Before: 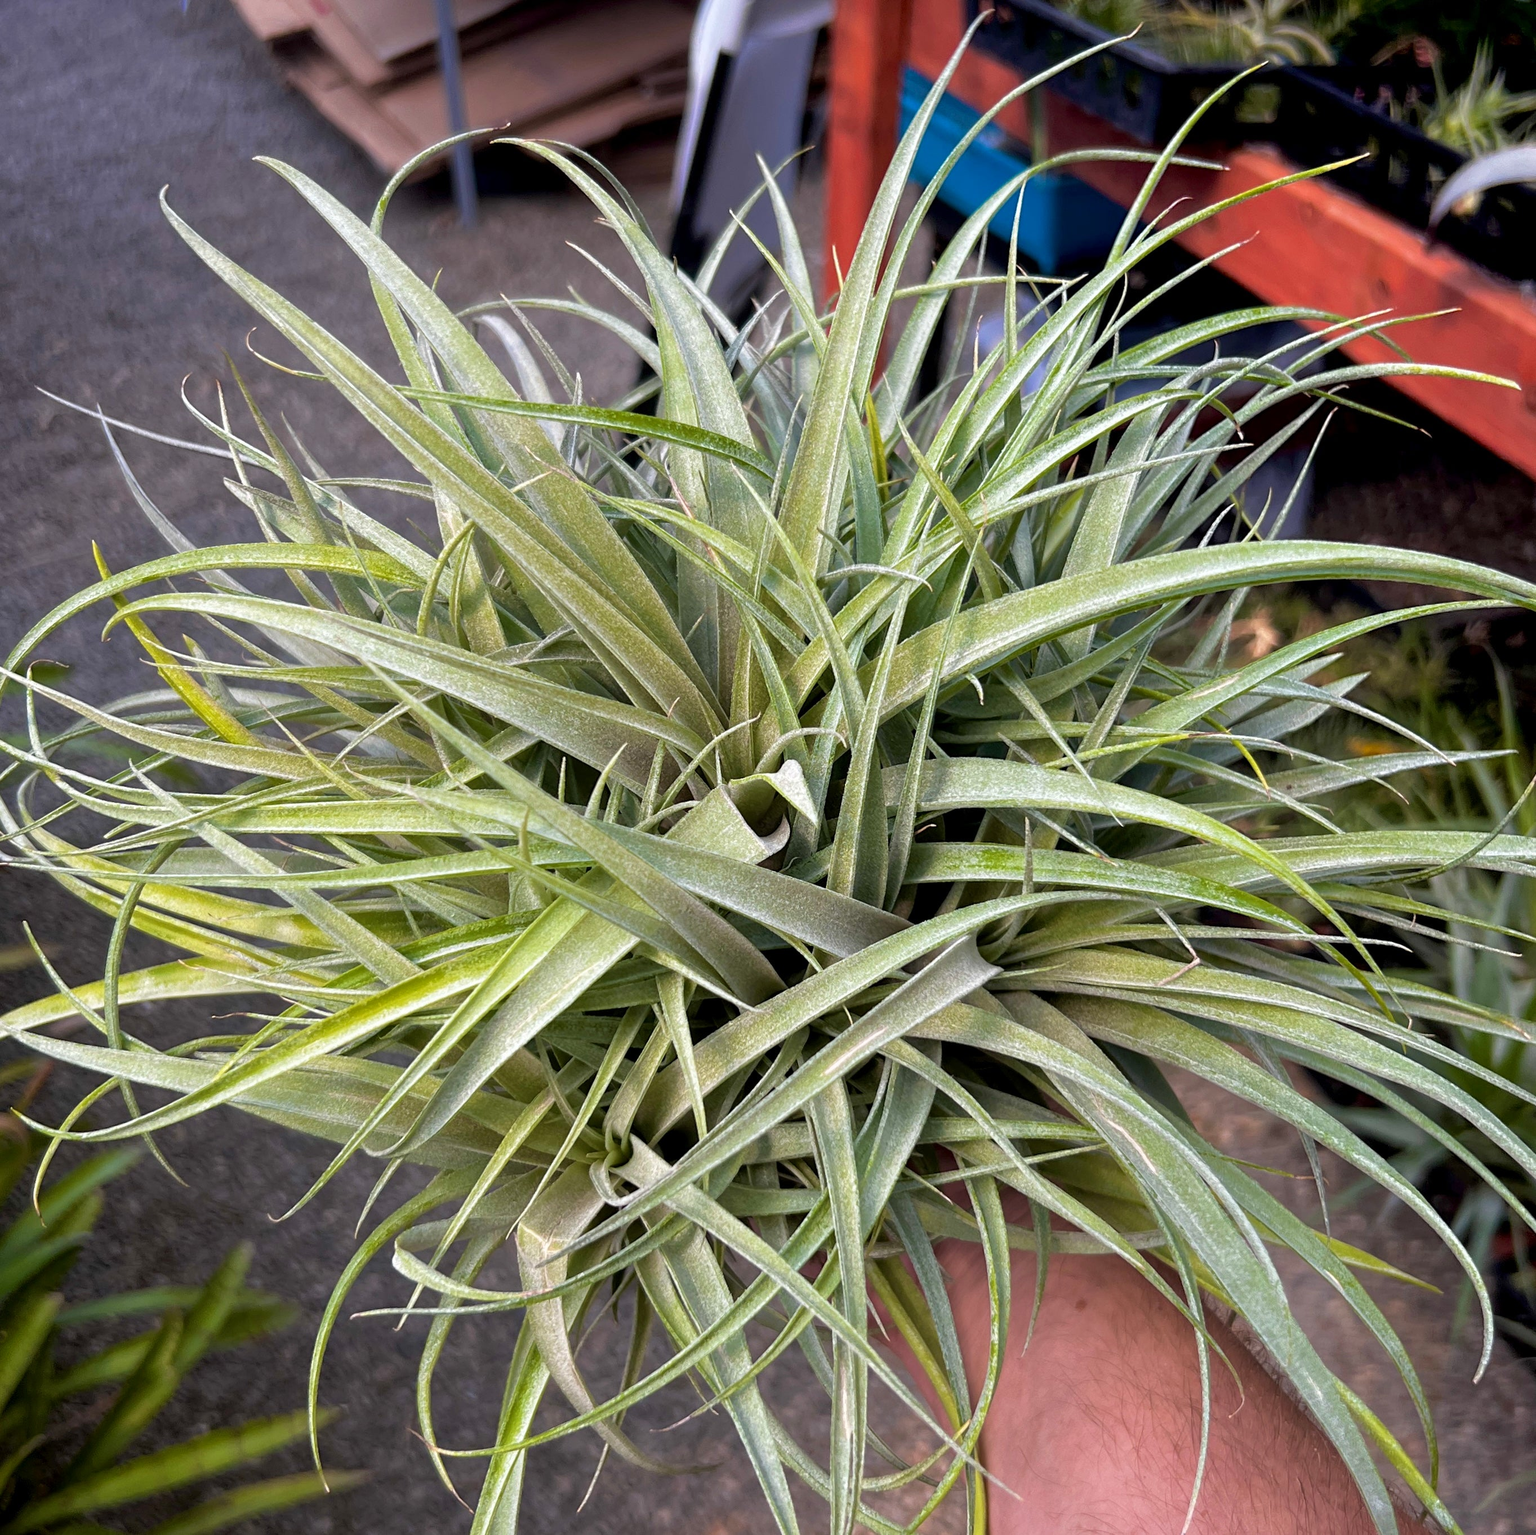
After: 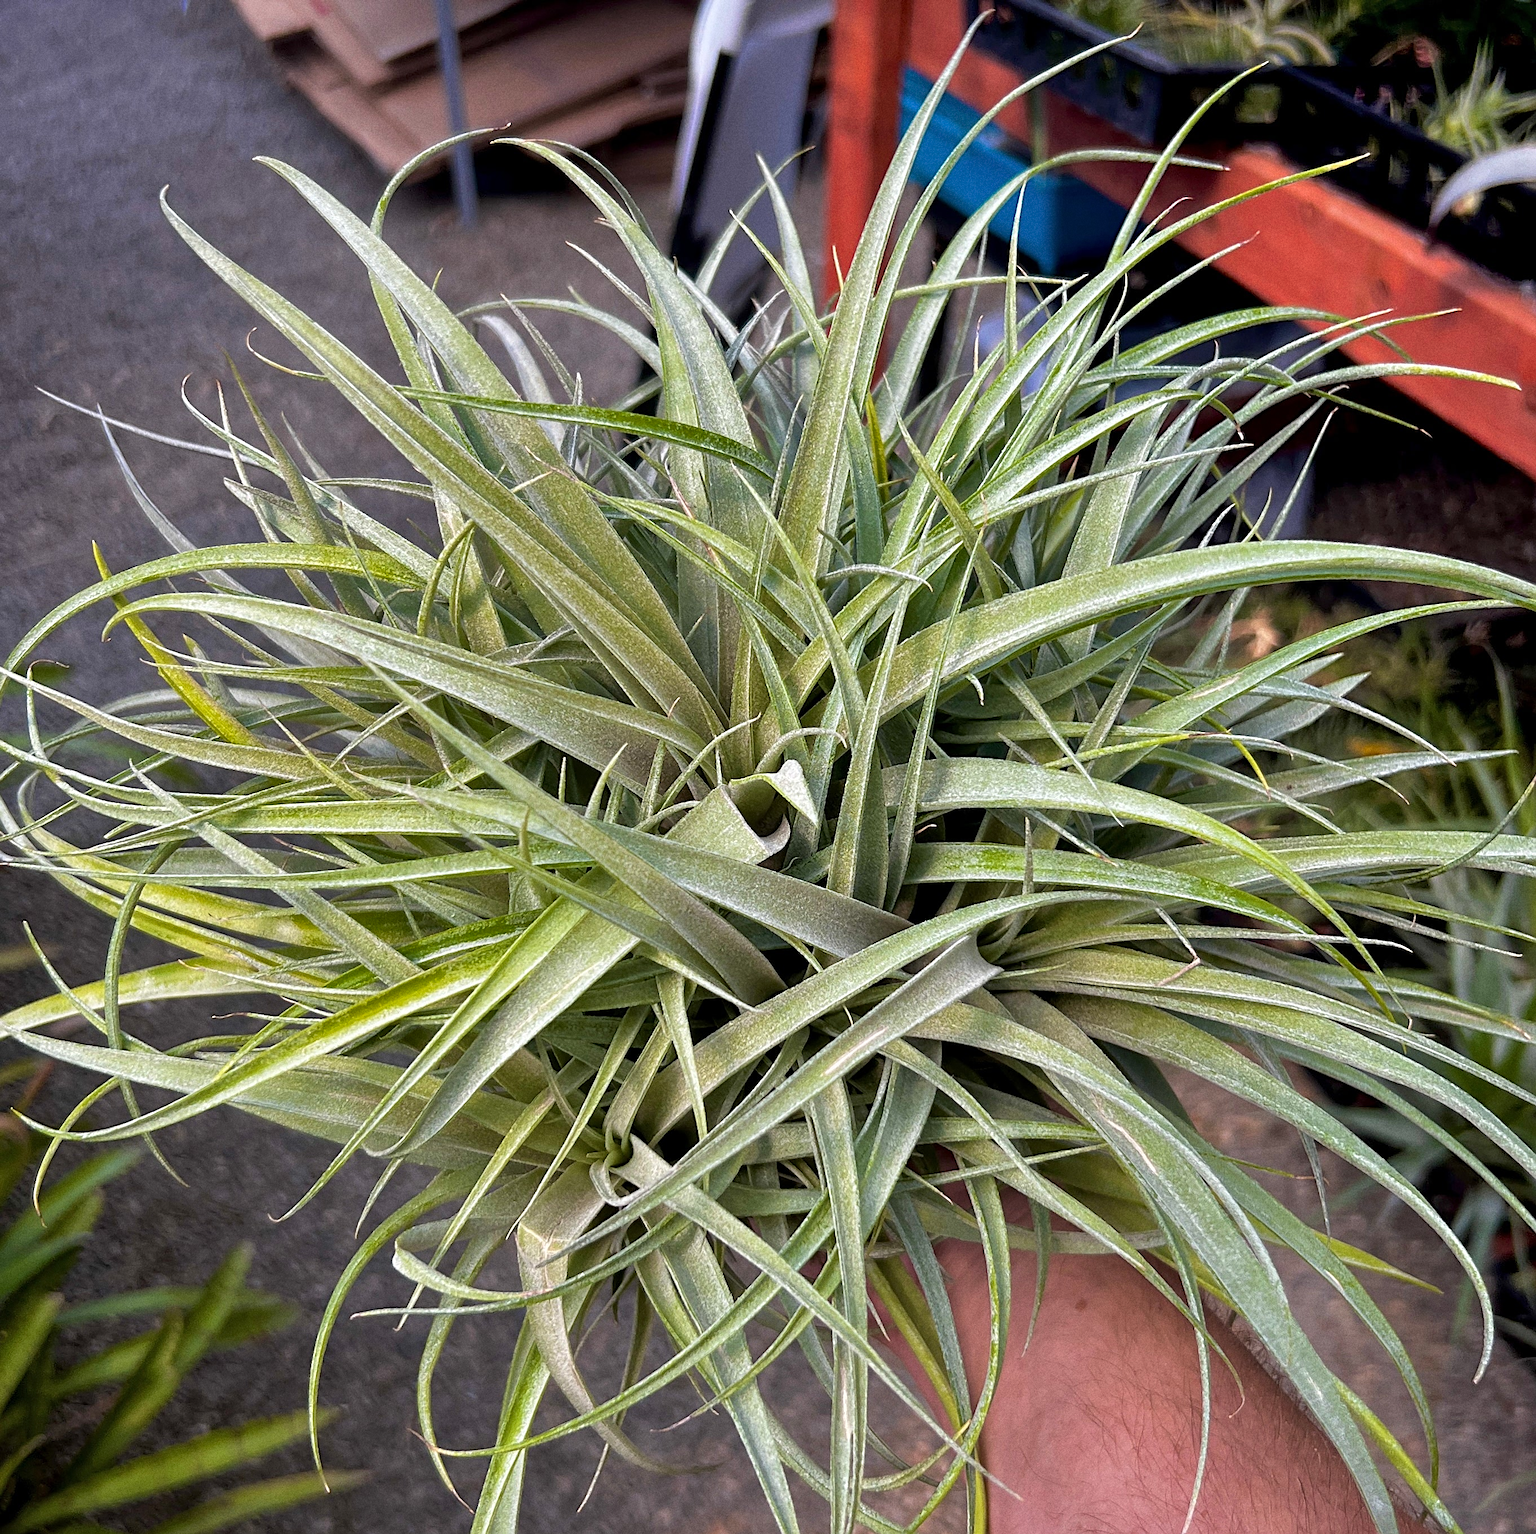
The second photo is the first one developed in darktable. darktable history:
grain: coarseness 0.09 ISO
sharpen: on, module defaults
shadows and highlights: shadows 24.5, highlights -78.15, soften with gaussian
